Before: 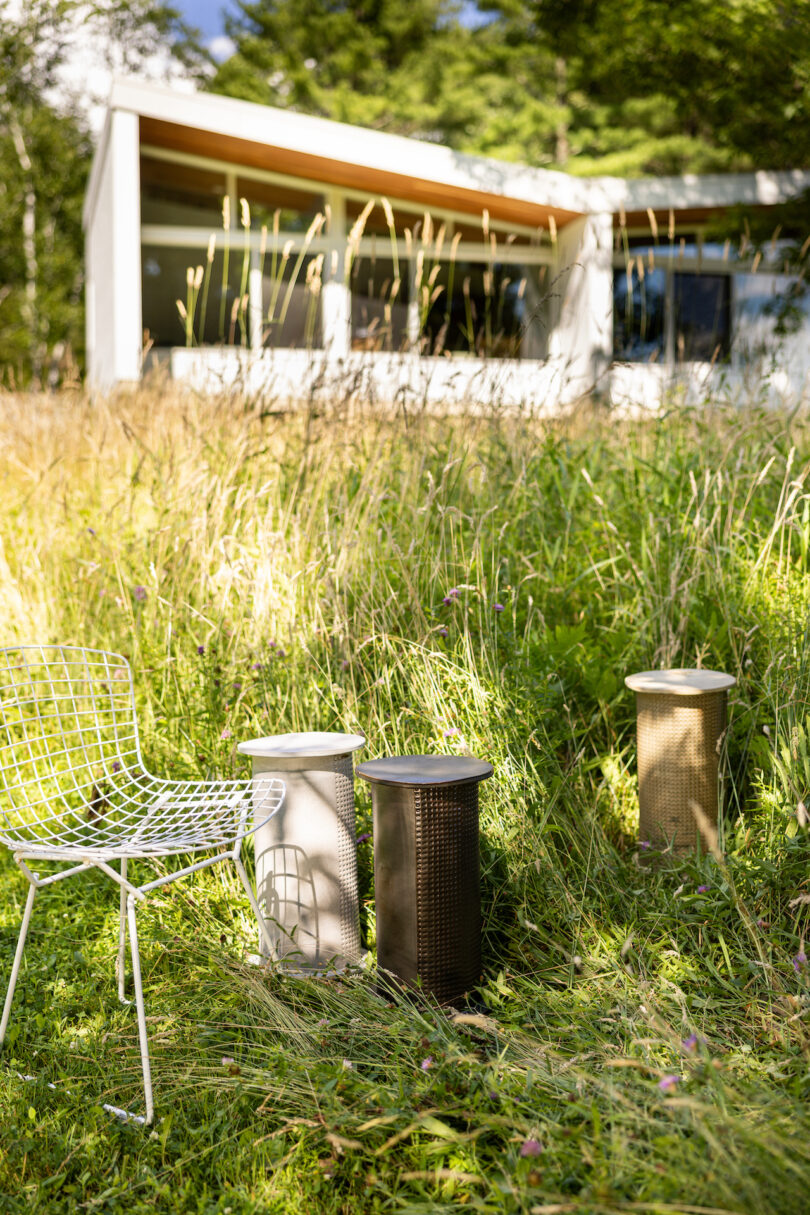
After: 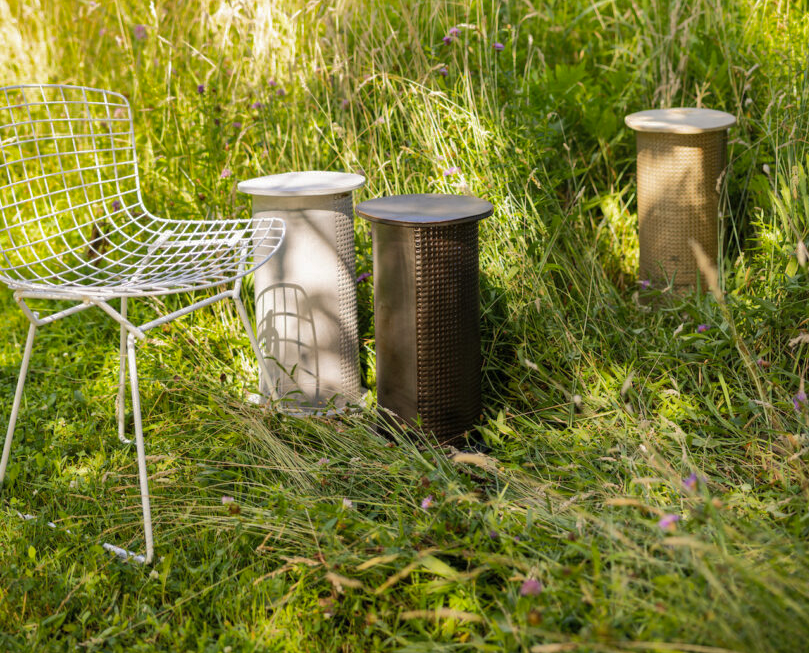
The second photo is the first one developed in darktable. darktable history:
vibrance: on, module defaults
crop and rotate: top 46.237%
shadows and highlights: shadows 40, highlights -60
